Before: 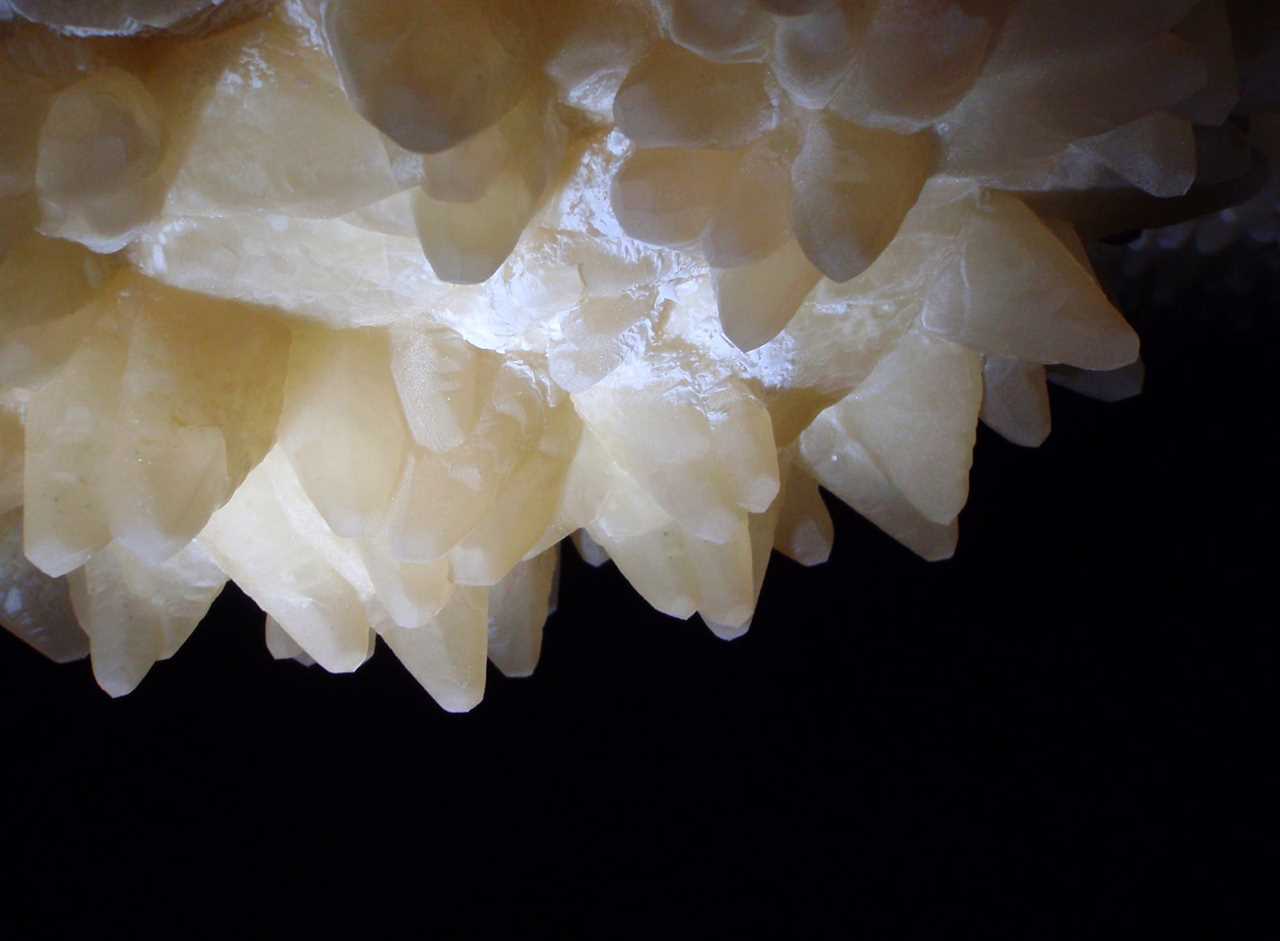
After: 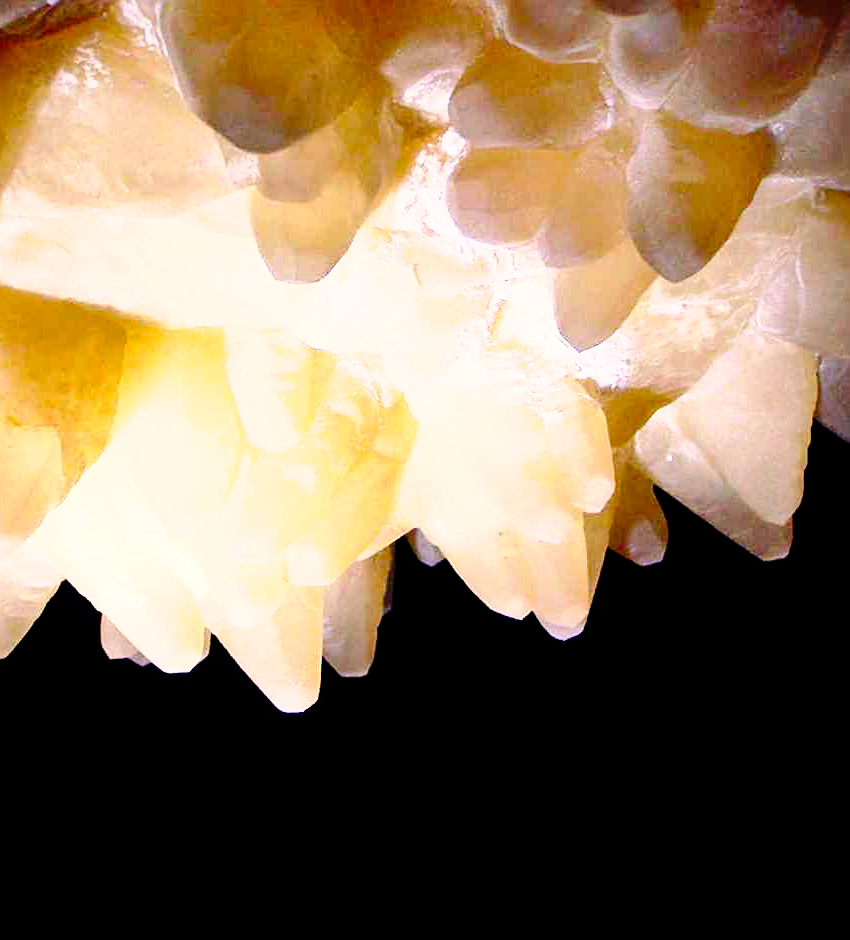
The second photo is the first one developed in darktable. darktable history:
sharpen: on, module defaults
contrast brightness saturation: contrast 0.165, saturation 0.317
crop and rotate: left 12.907%, right 20.665%
exposure: black level correction 0, exposure 1.02 EV, compensate highlight preservation false
shadows and highlights: soften with gaussian
color correction: highlights a* 11.23, highlights b* 12.08
tone curve: curves: ch0 [(0, 0) (0.003, 0) (0.011, 0.001) (0.025, 0.001) (0.044, 0.003) (0.069, 0.009) (0.1, 0.018) (0.136, 0.032) (0.177, 0.074) (0.224, 0.13) (0.277, 0.218) (0.335, 0.321) (0.399, 0.425) (0.468, 0.523) (0.543, 0.617) (0.623, 0.708) (0.709, 0.789) (0.801, 0.873) (0.898, 0.967) (1, 1)], preserve colors none
